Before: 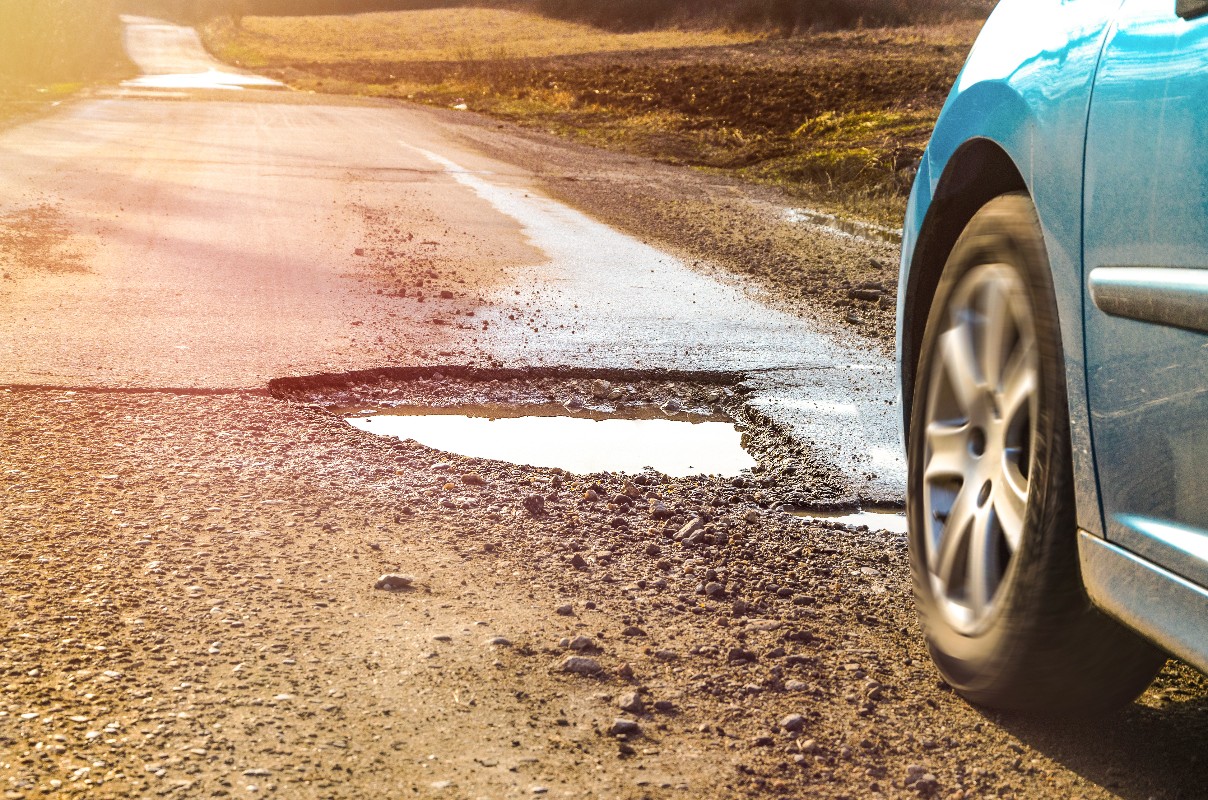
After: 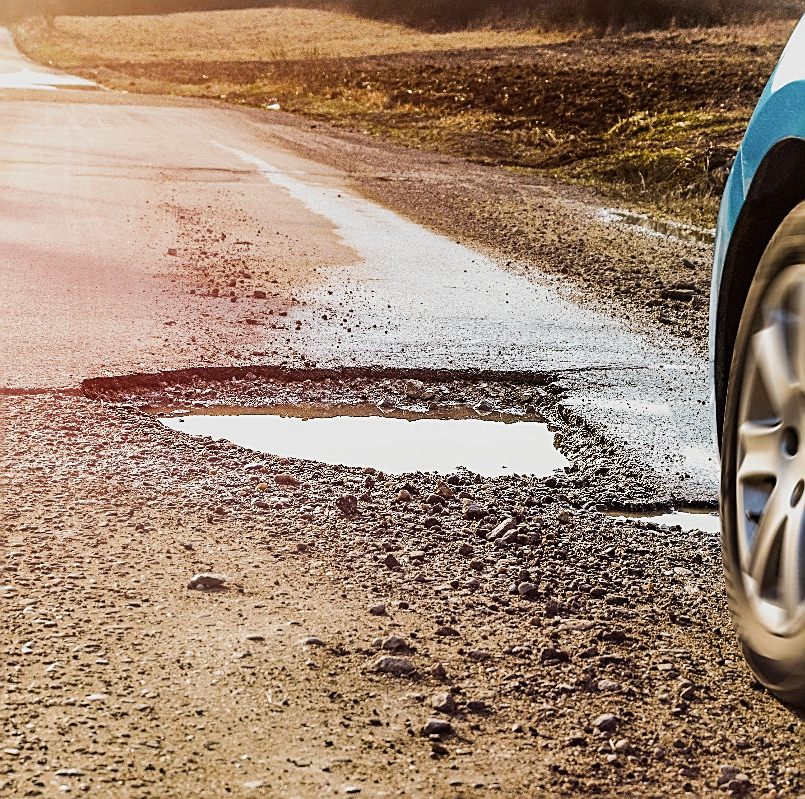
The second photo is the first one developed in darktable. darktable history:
sharpen: amount 0.75
crop and rotate: left 15.546%, right 17.787%
filmic rgb: middle gray luminance 21.73%, black relative exposure -14 EV, white relative exposure 2.96 EV, threshold 6 EV, target black luminance 0%, hardness 8.81, latitude 59.69%, contrast 1.208, highlights saturation mix 5%, shadows ↔ highlights balance 41.6%, add noise in highlights 0, color science v3 (2019), use custom middle-gray values true, iterations of high-quality reconstruction 0, contrast in highlights soft, enable highlight reconstruction true
